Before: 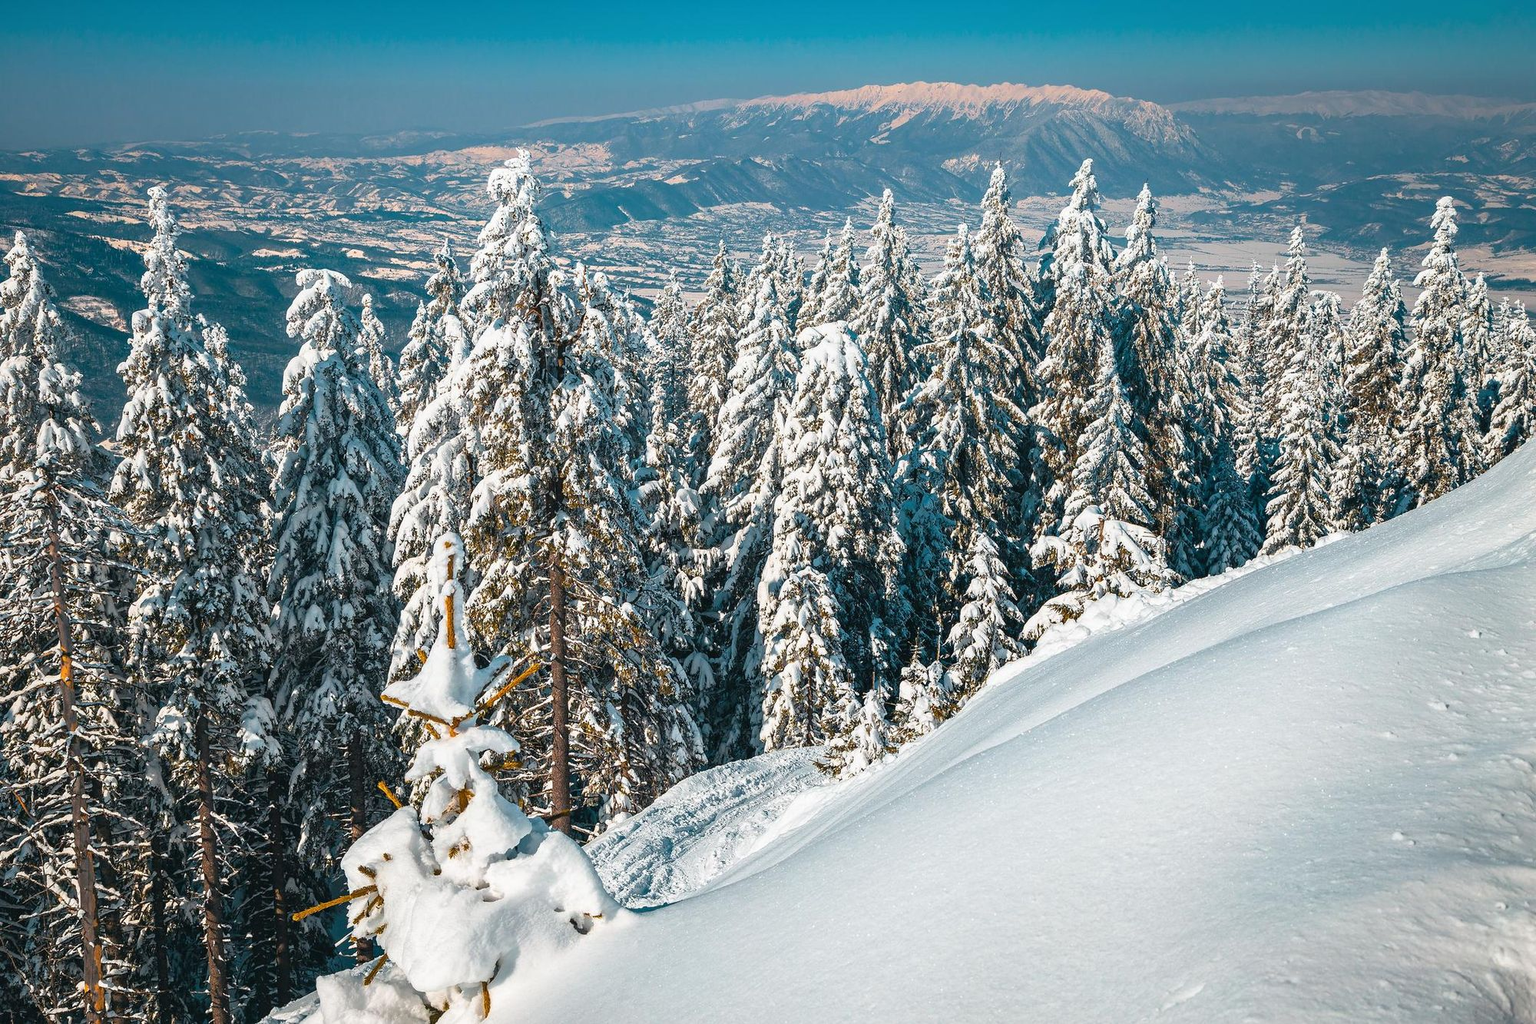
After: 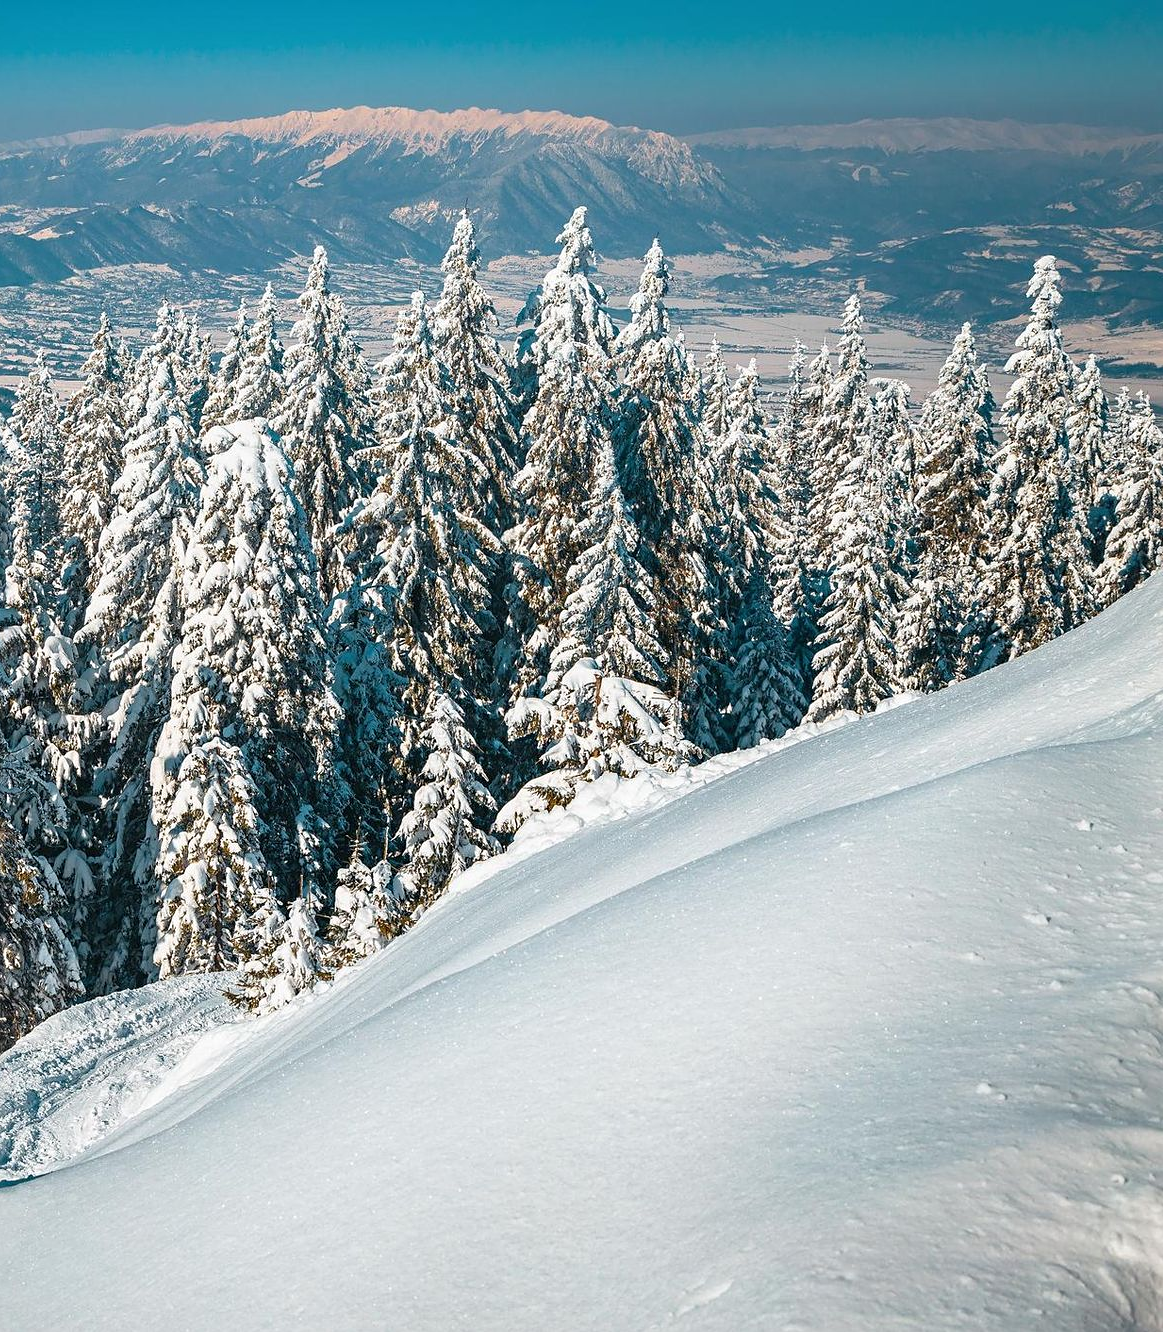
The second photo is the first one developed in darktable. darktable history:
sharpen: amount 0.205
crop: left 41.807%
